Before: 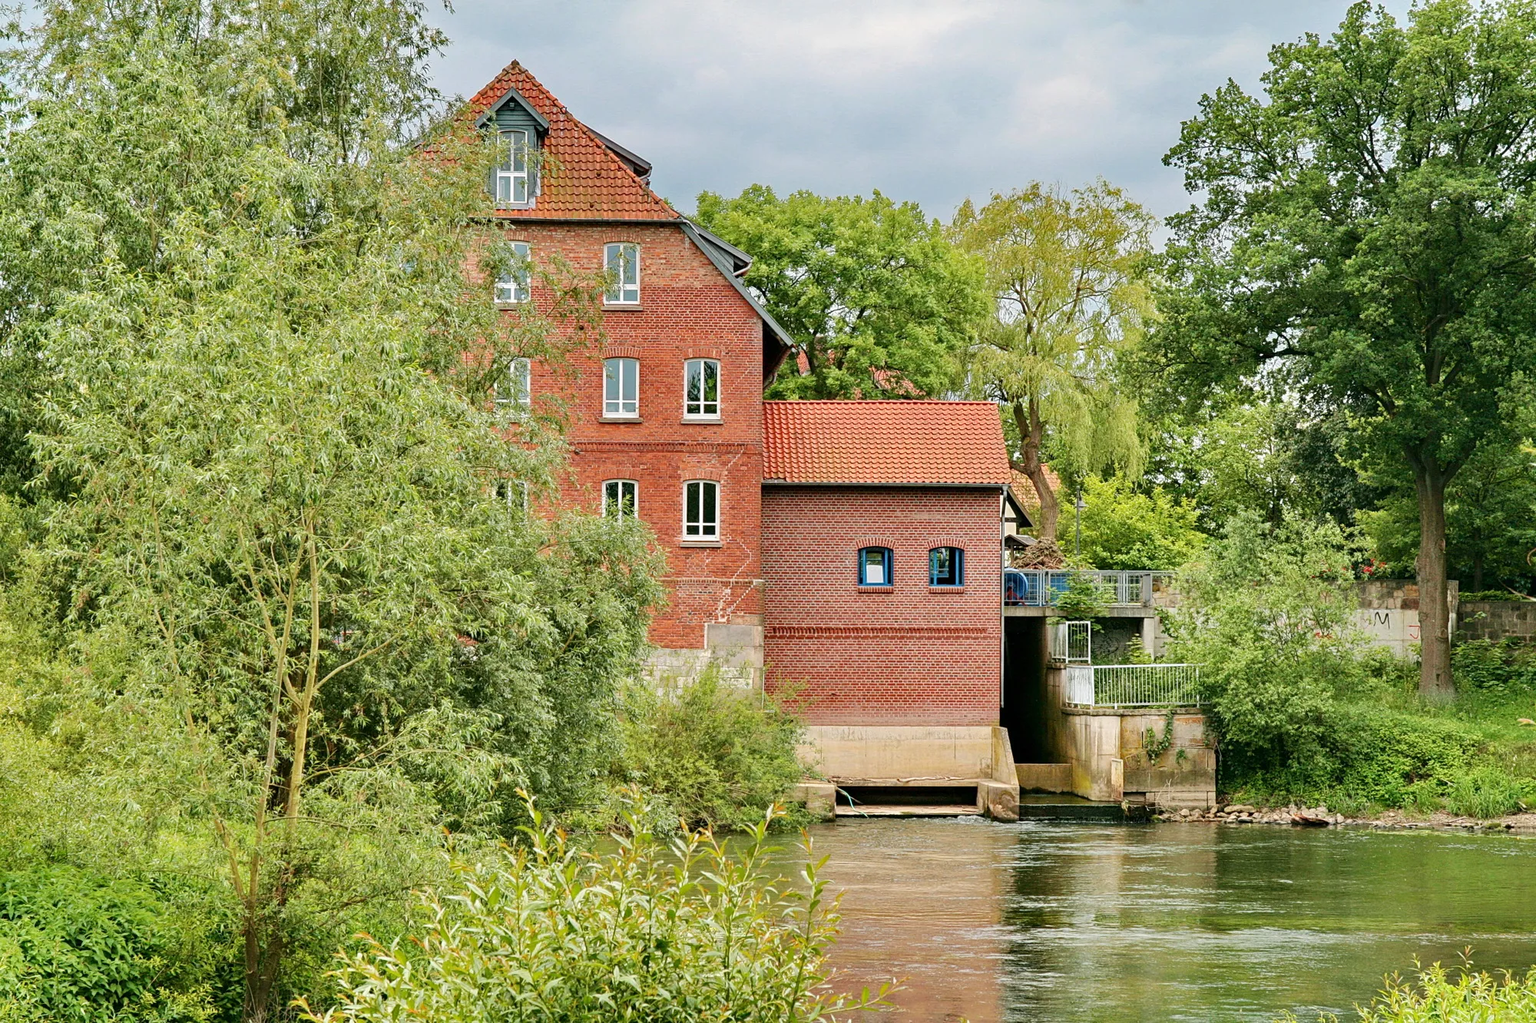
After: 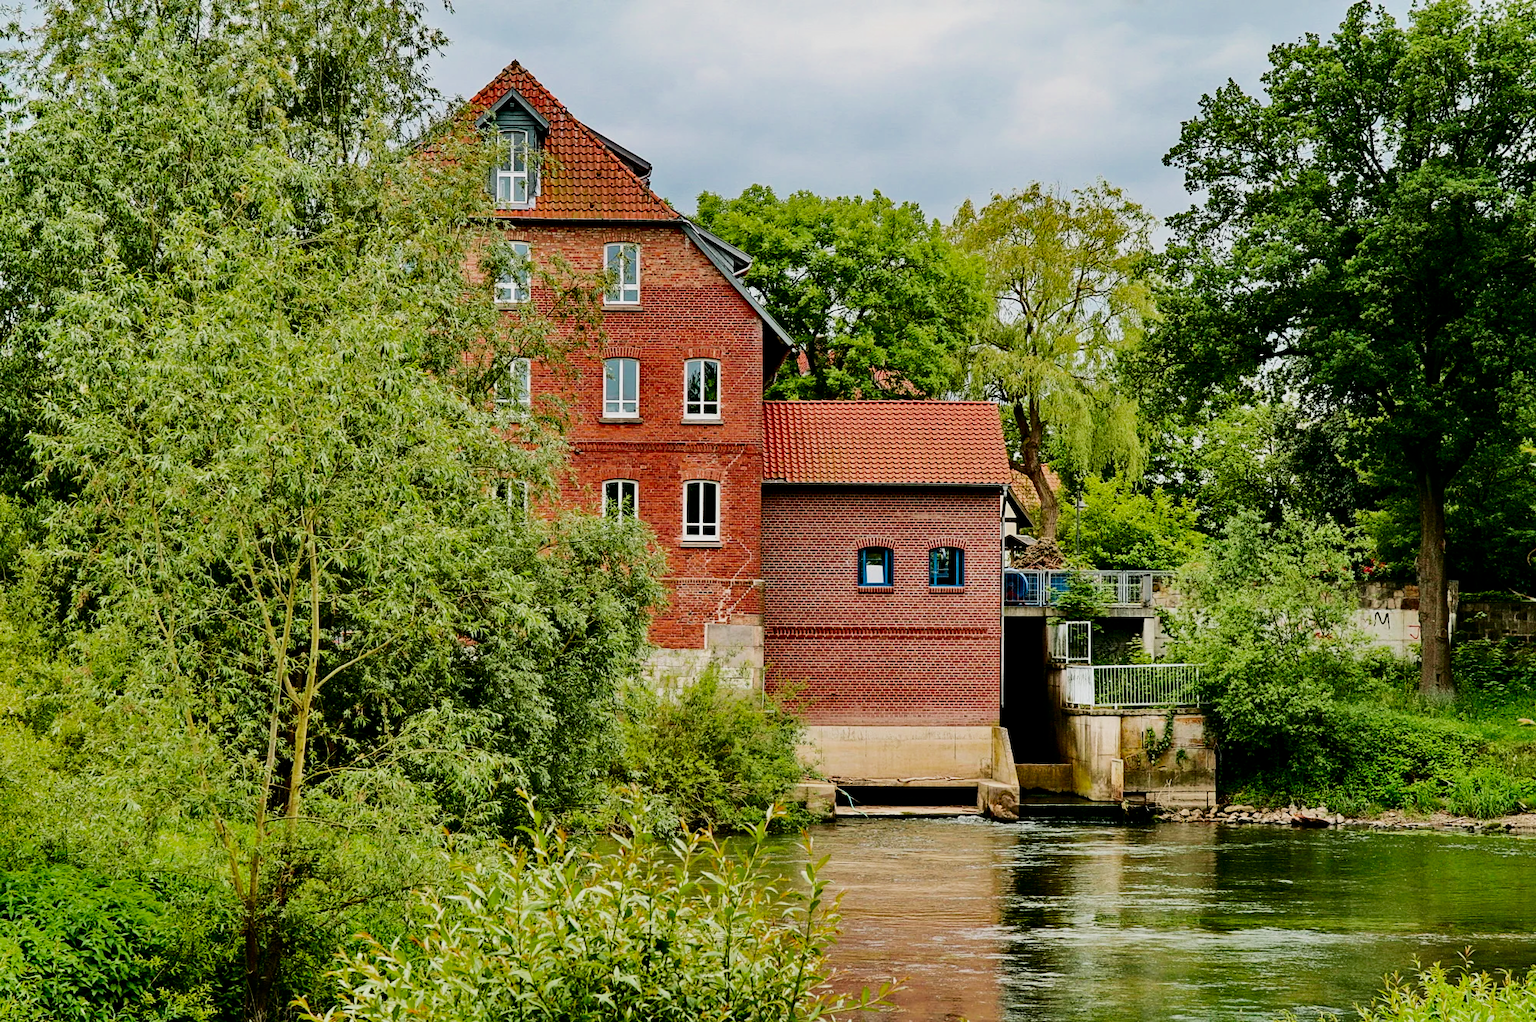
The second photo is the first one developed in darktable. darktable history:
filmic rgb: black relative exposure -7.49 EV, white relative exposure 4.99 EV, hardness 3.33, contrast 1.301
contrast brightness saturation: contrast 0.221, brightness -0.184, saturation 0.238
color zones: curves: ch0 [(0, 0.444) (0.143, 0.442) (0.286, 0.441) (0.429, 0.441) (0.571, 0.441) (0.714, 0.441) (0.857, 0.442) (1, 0.444)]
